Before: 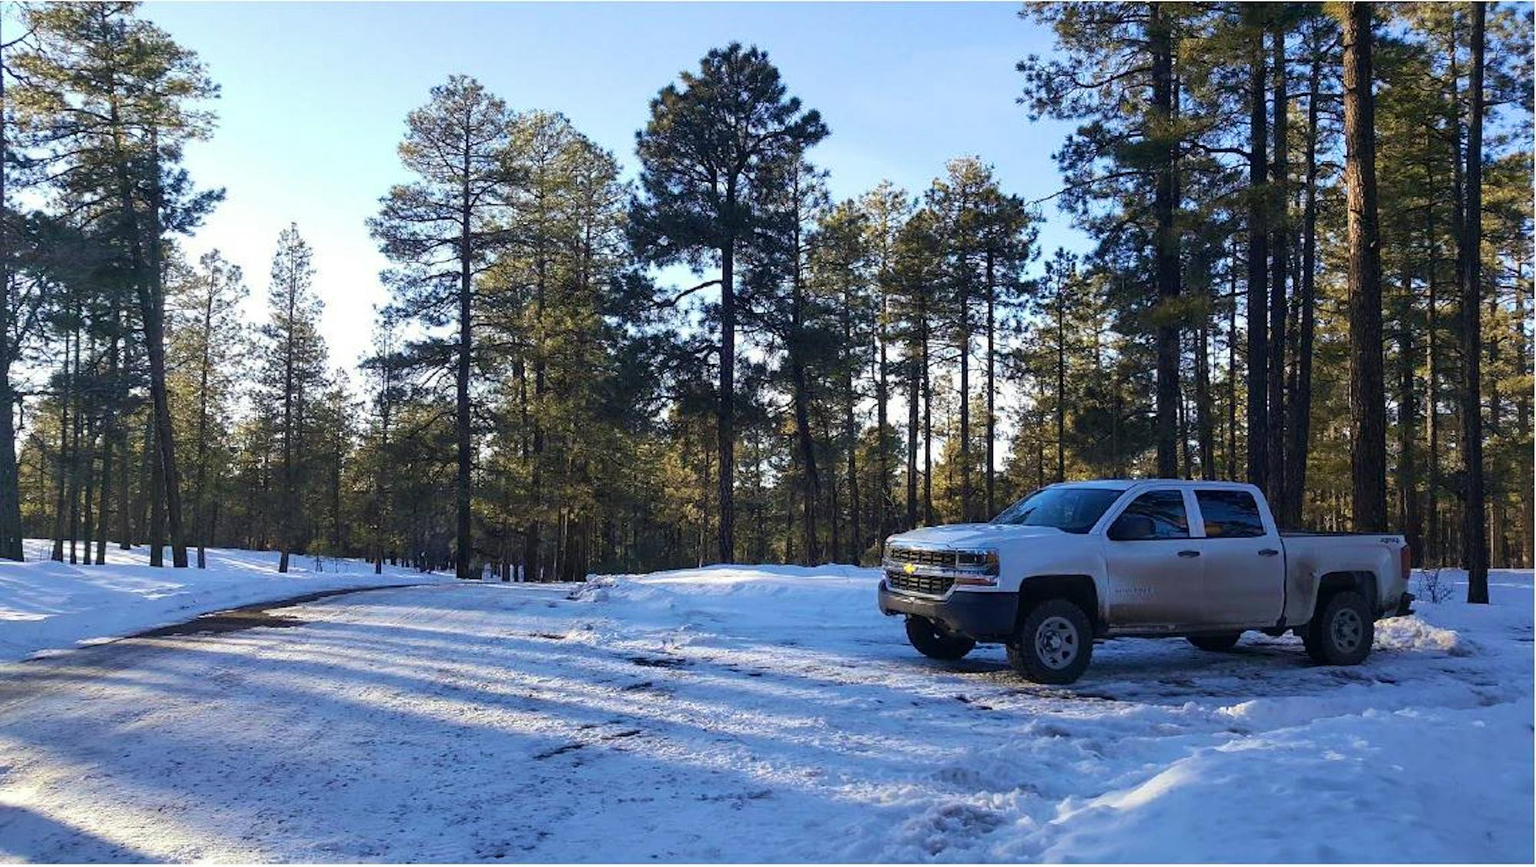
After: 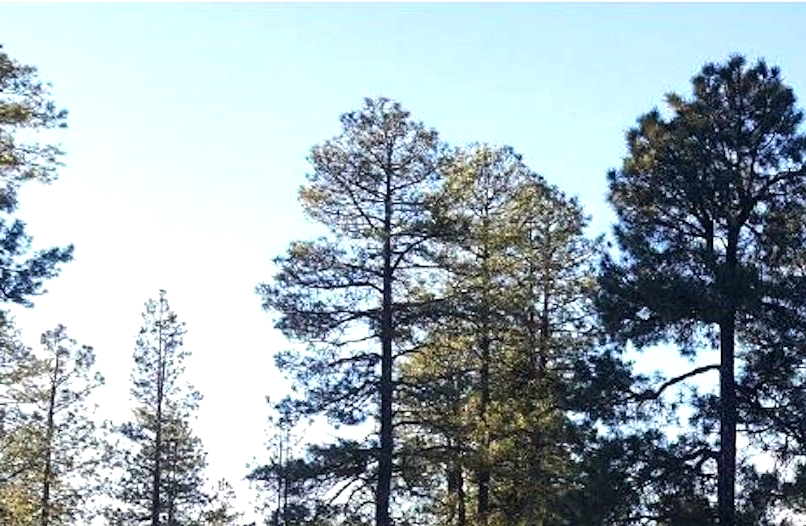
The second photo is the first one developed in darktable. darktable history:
tone equalizer: -8 EV -0.421 EV, -7 EV -0.379 EV, -6 EV -0.298 EV, -5 EV -0.239 EV, -3 EV 0.211 EV, -2 EV 0.306 EV, -1 EV 0.386 EV, +0 EV 0.41 EV, edges refinement/feathering 500, mask exposure compensation -1.57 EV, preserve details no
crop and rotate: left 11.029%, top 0.078%, right 48.647%, bottom 53.26%
